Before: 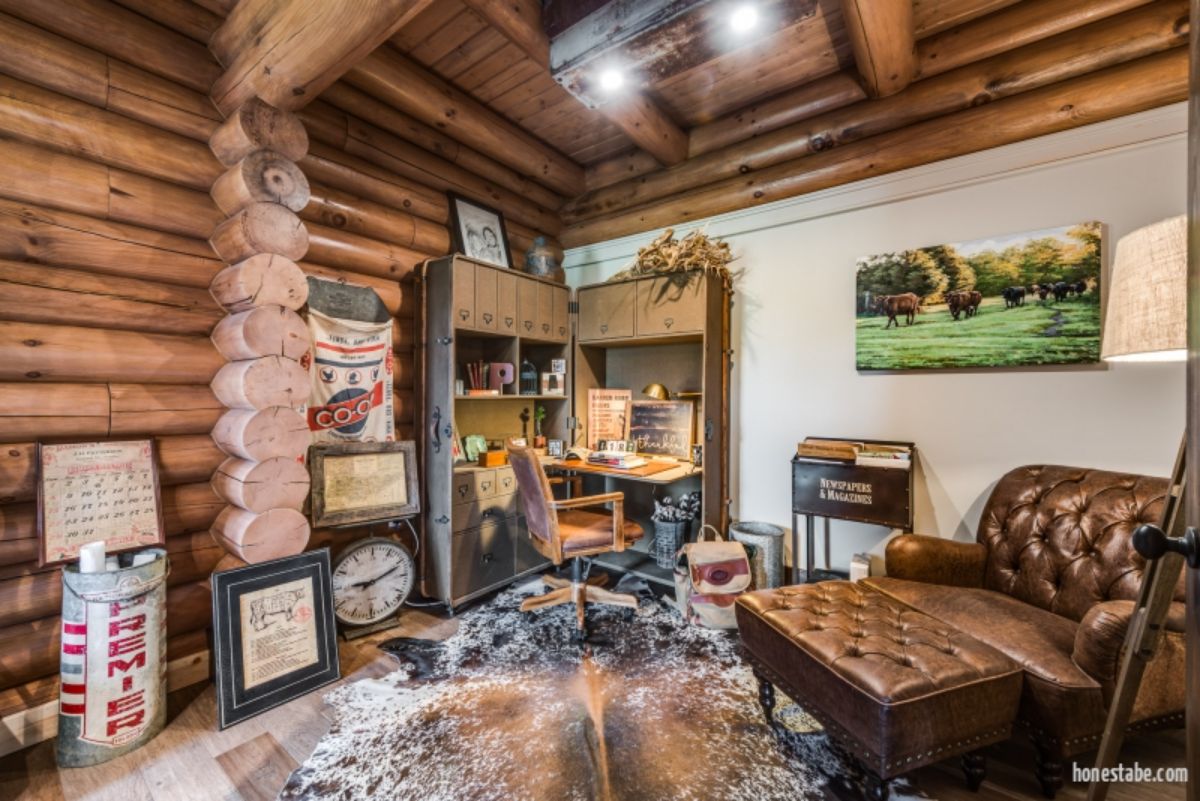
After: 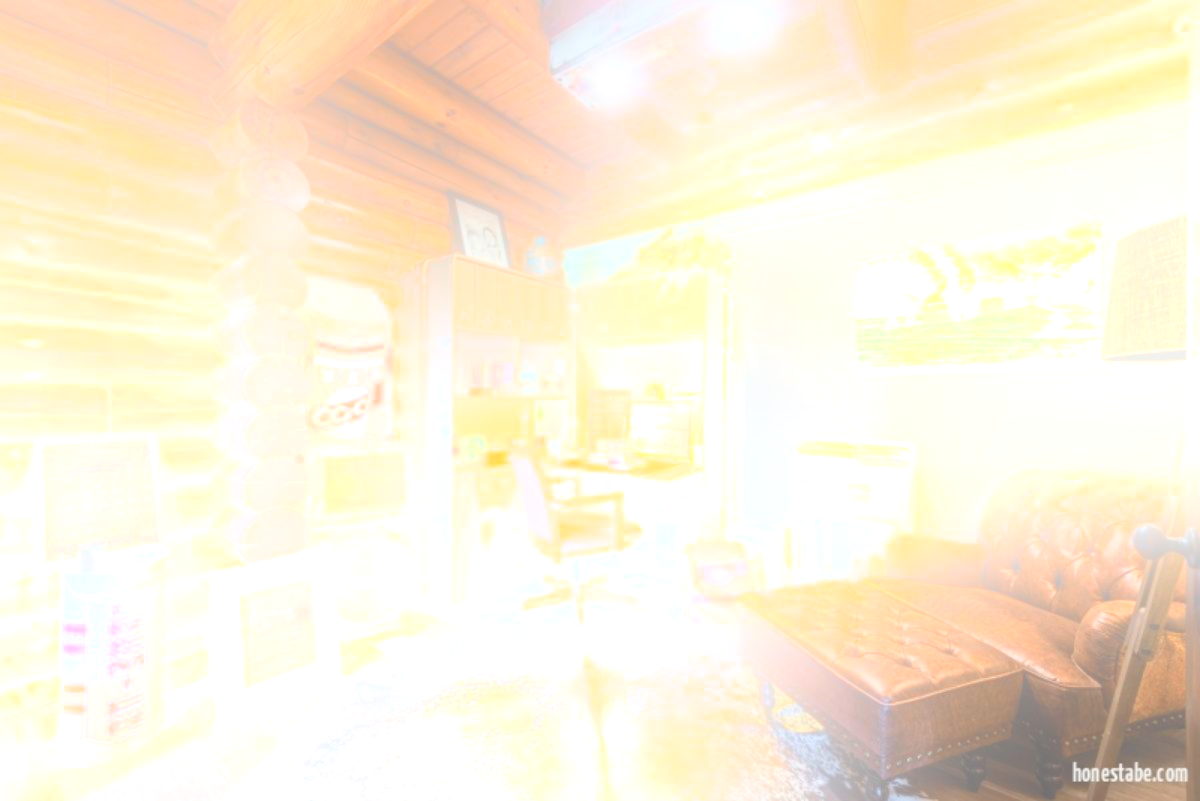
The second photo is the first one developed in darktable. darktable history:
exposure: black level correction 0, exposure 0.5 EV, compensate exposure bias true, compensate highlight preservation false
bloom: size 25%, threshold 5%, strength 90%
